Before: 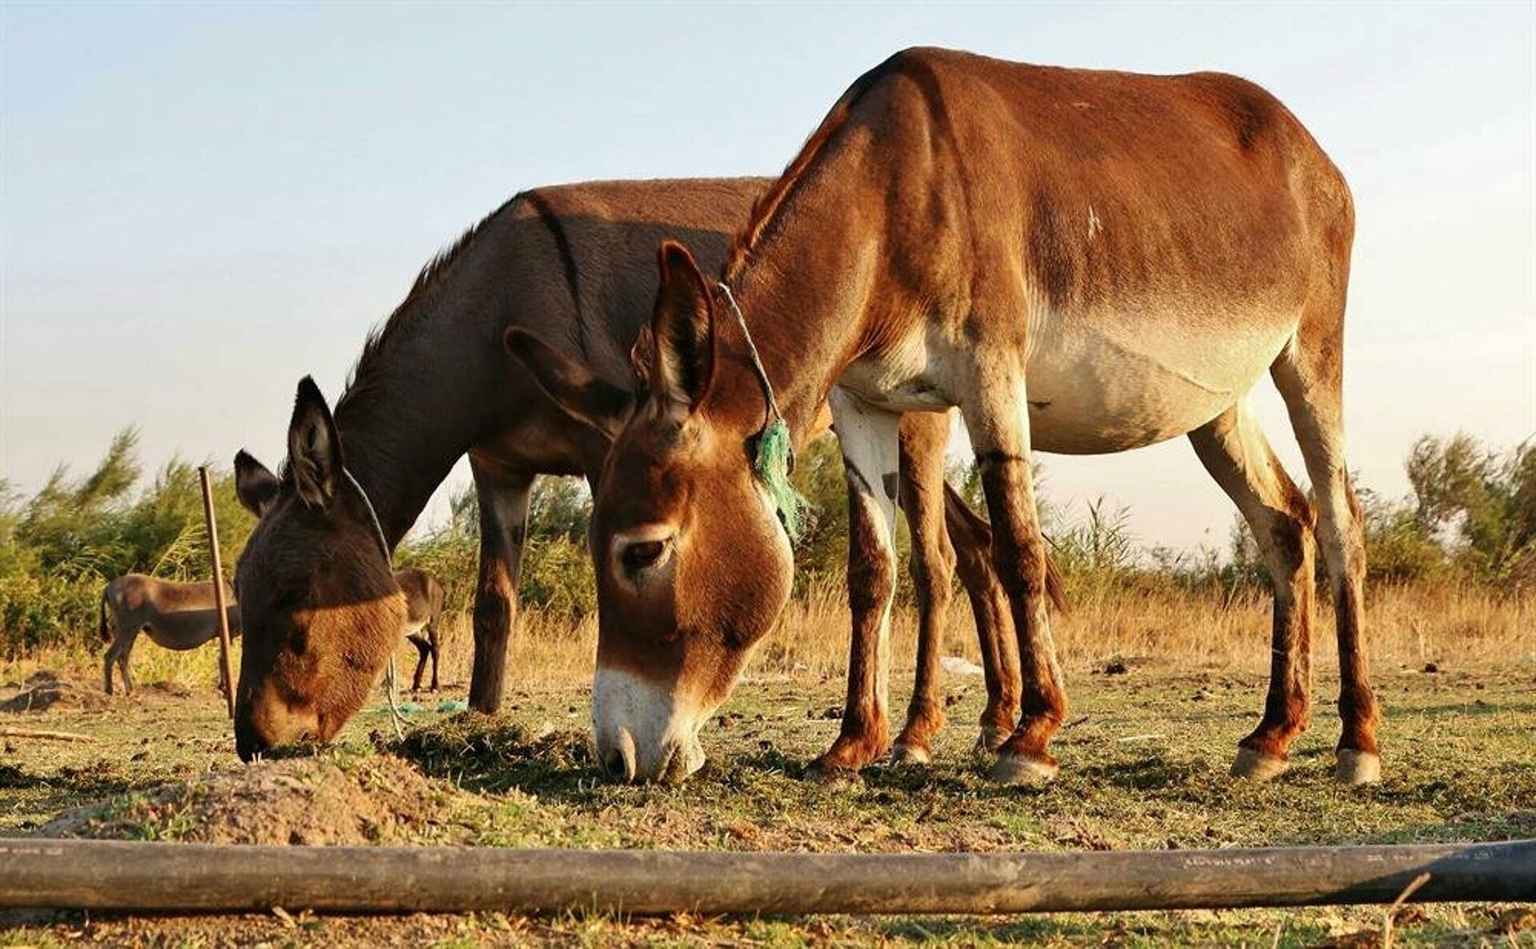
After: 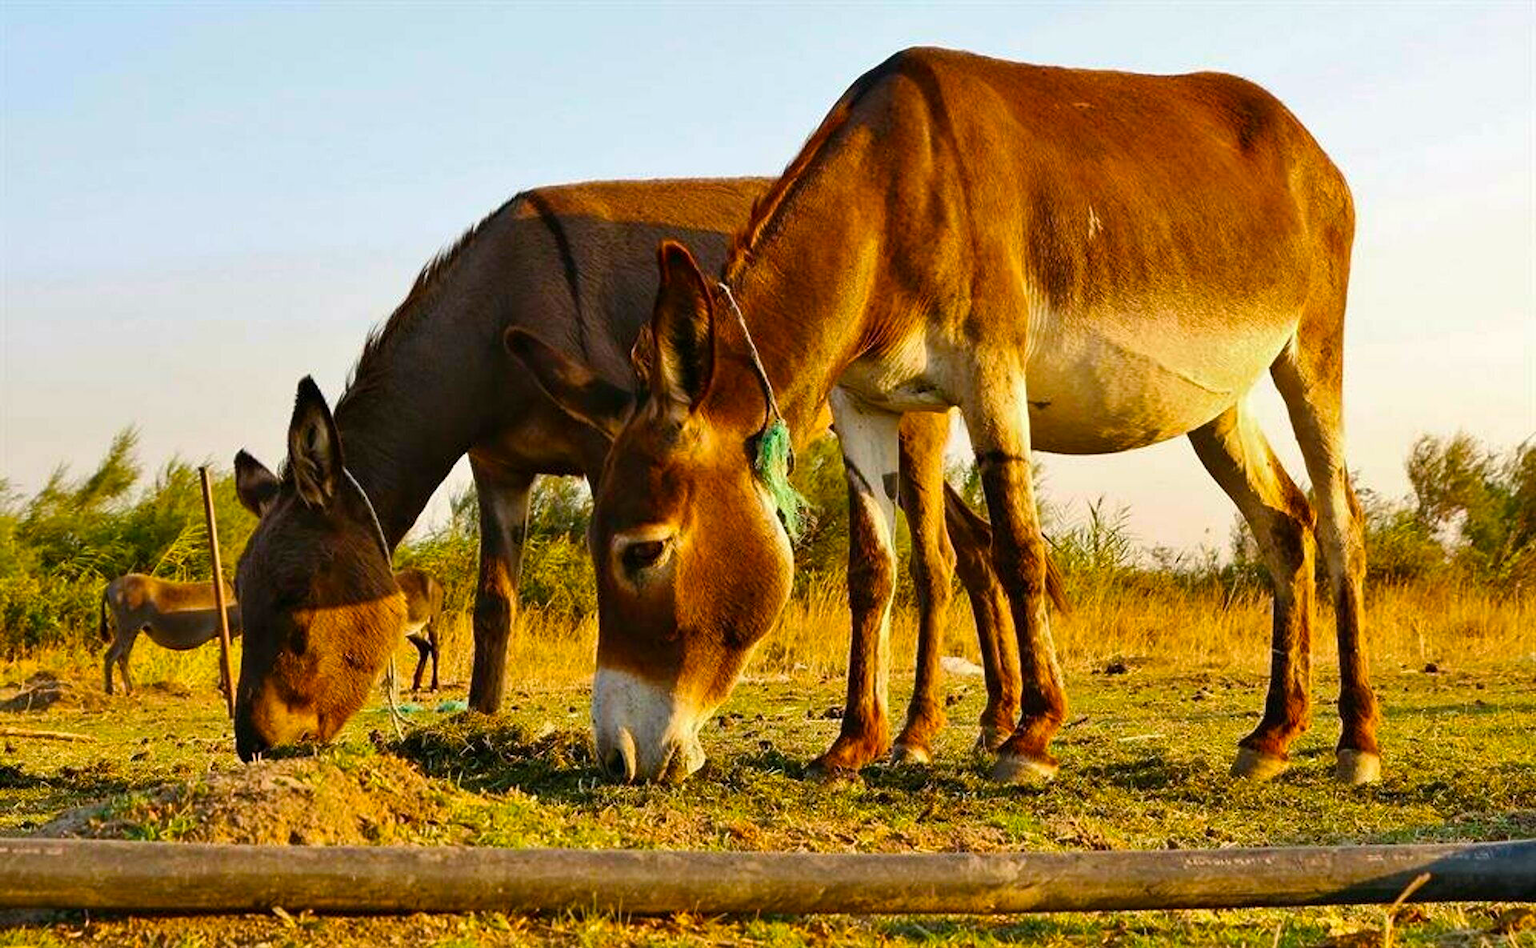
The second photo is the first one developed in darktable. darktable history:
color balance rgb: linear chroma grading › global chroma 15.368%, perceptual saturation grading › global saturation 29.453%, global vibrance 20%
